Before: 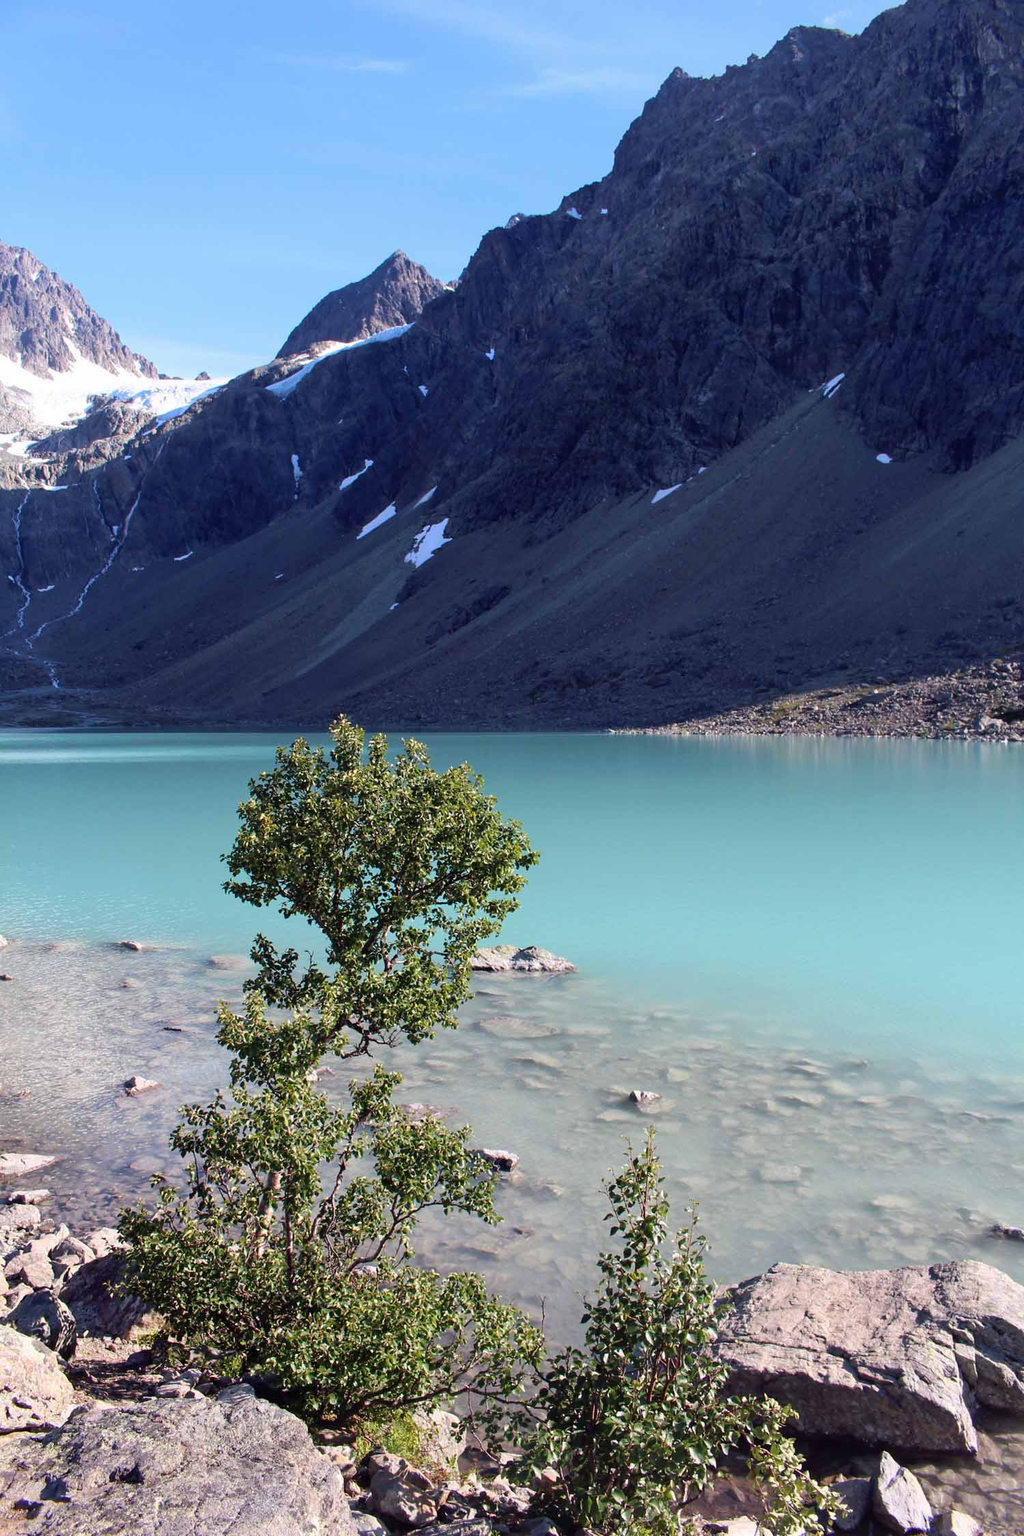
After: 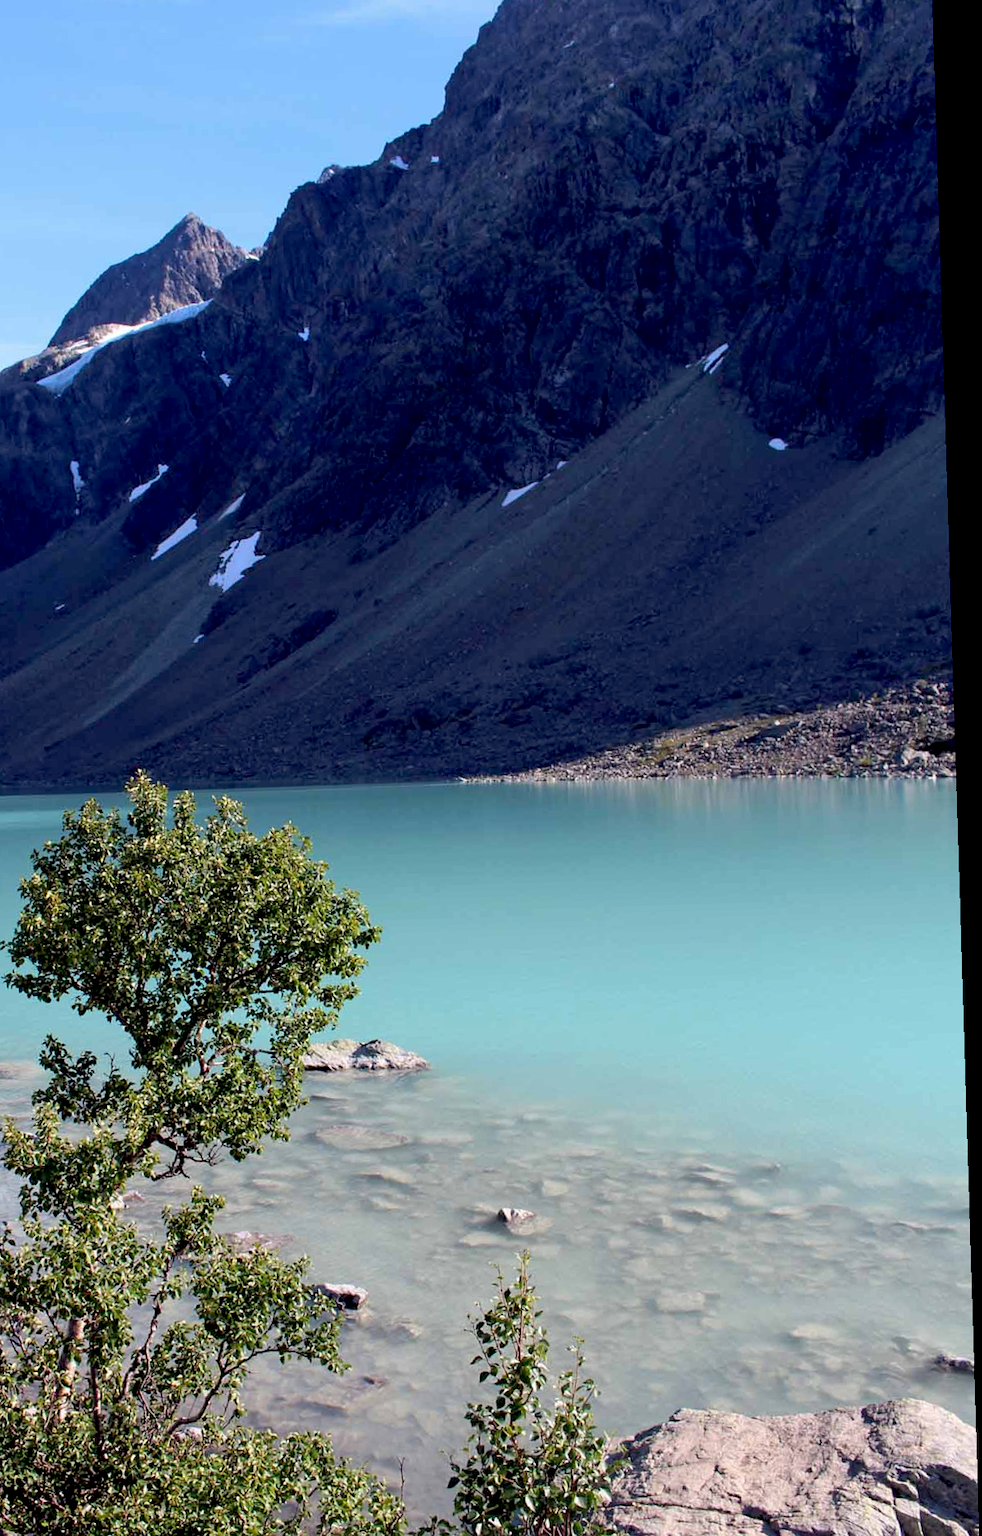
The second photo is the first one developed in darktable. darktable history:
rotate and perspective: rotation -1.75°, automatic cropping off
exposure: black level correction 0.011, compensate highlight preservation false
crop: left 23.095%, top 5.827%, bottom 11.854%
